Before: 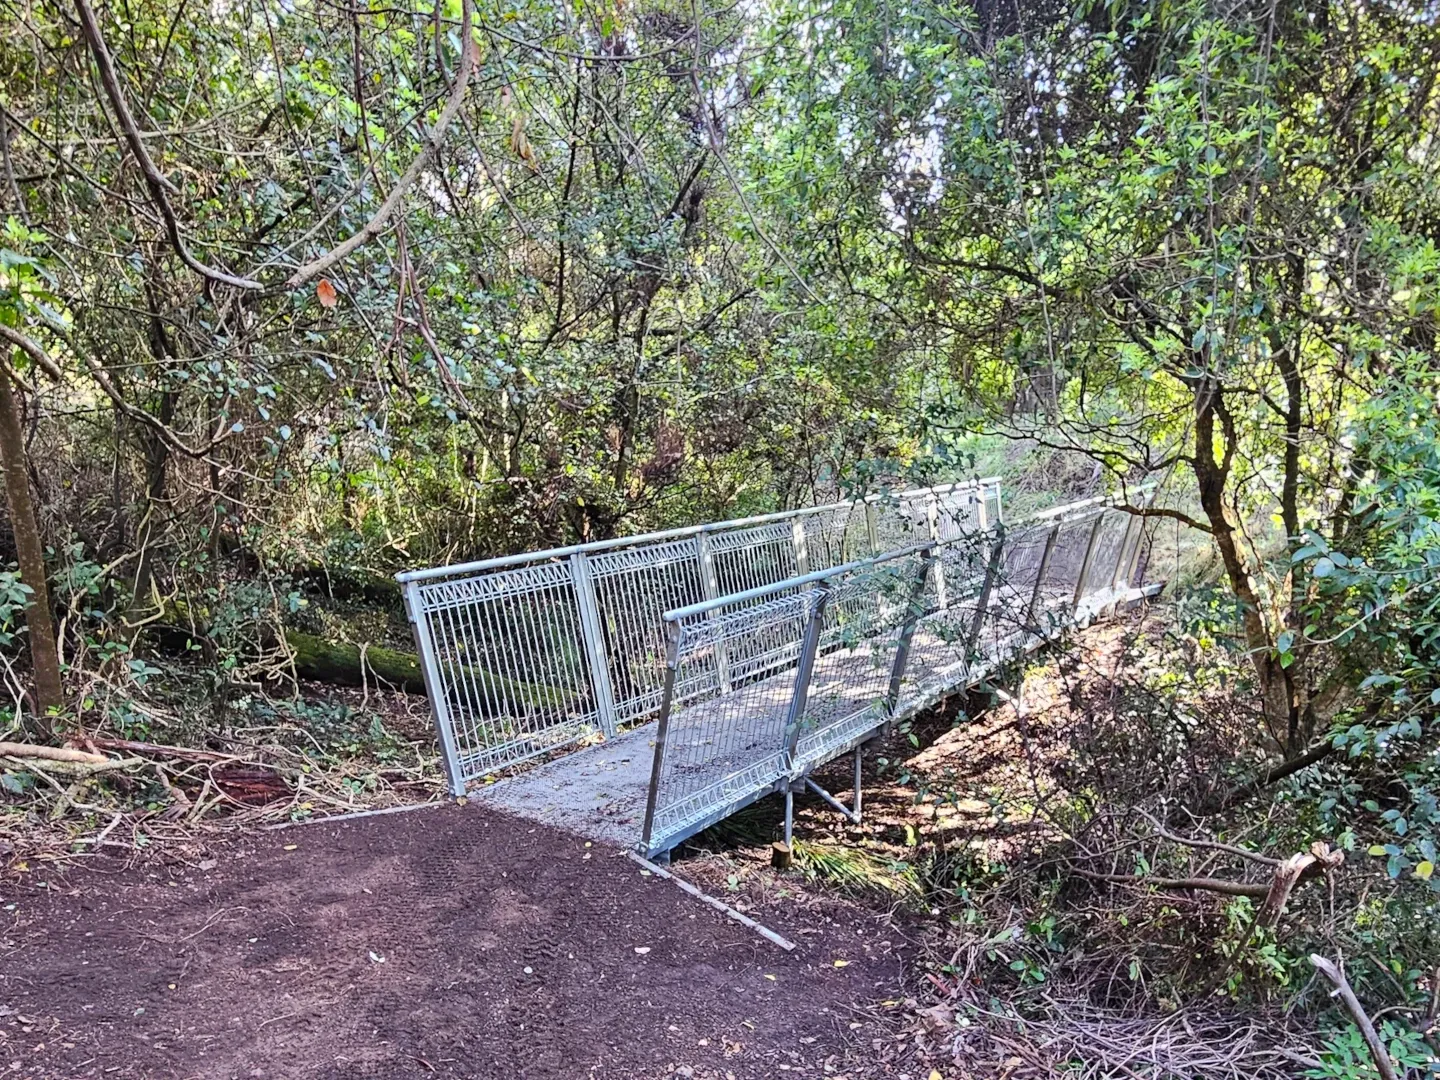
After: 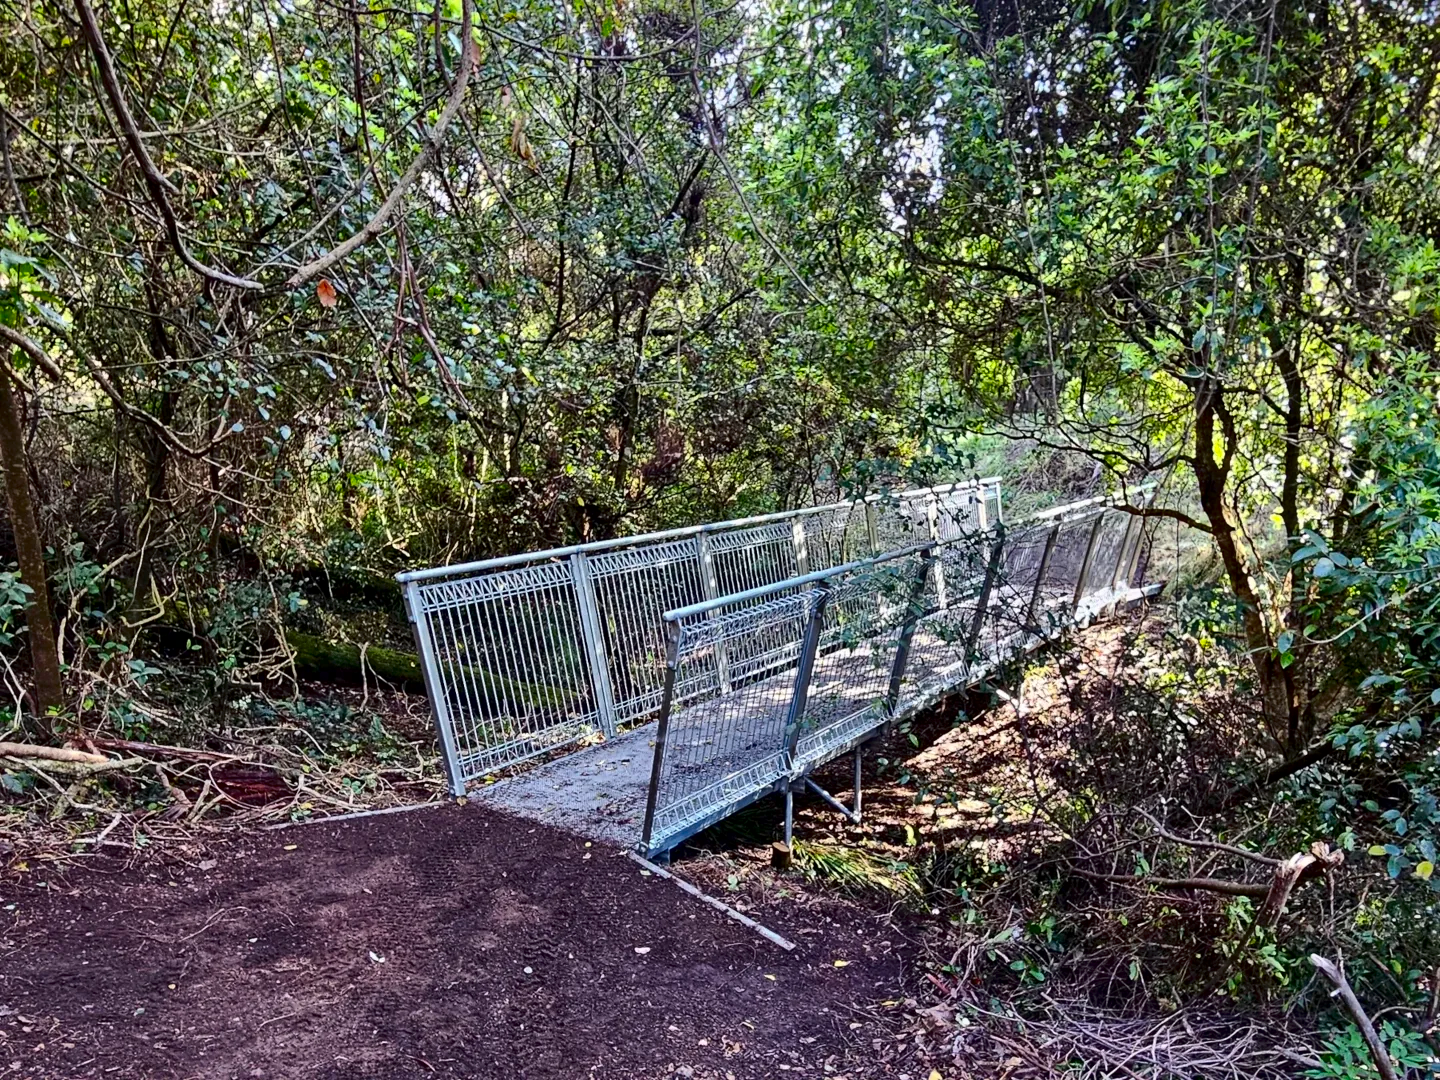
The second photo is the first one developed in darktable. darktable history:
local contrast: mode bilateral grid, contrast 20, coarseness 50, detail 120%, midtone range 0.2
contrast brightness saturation: contrast 0.1, brightness -0.26, saturation 0.14
